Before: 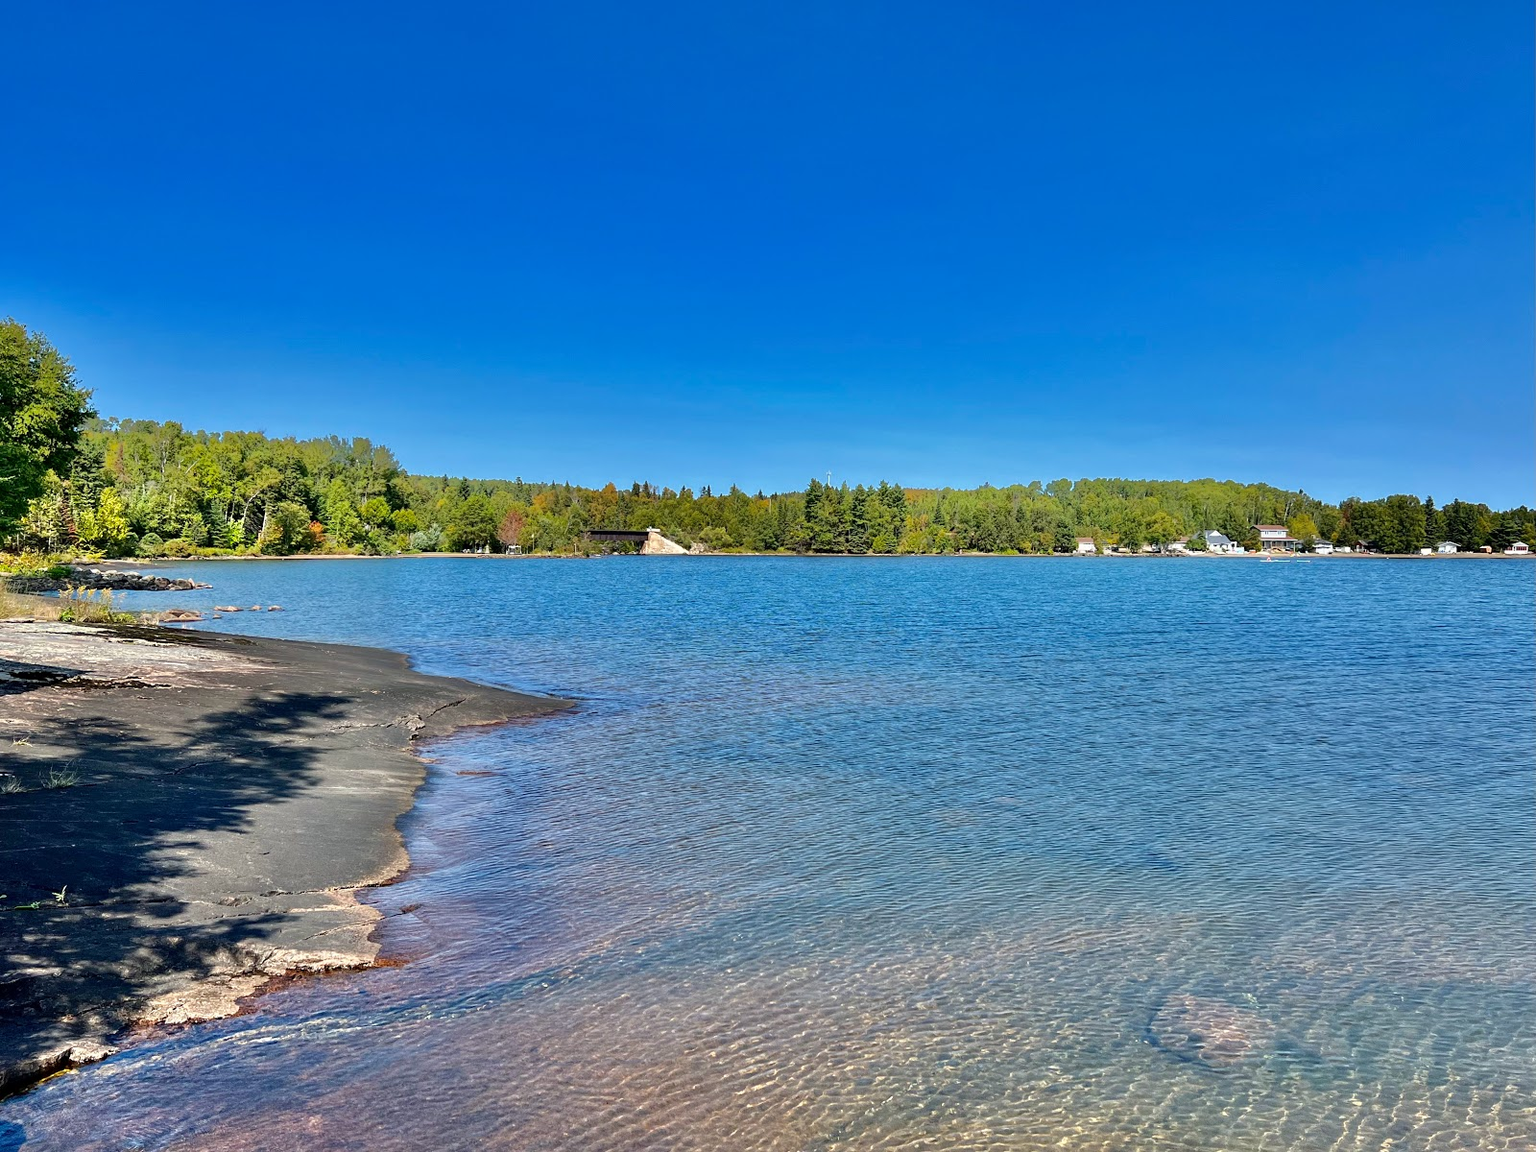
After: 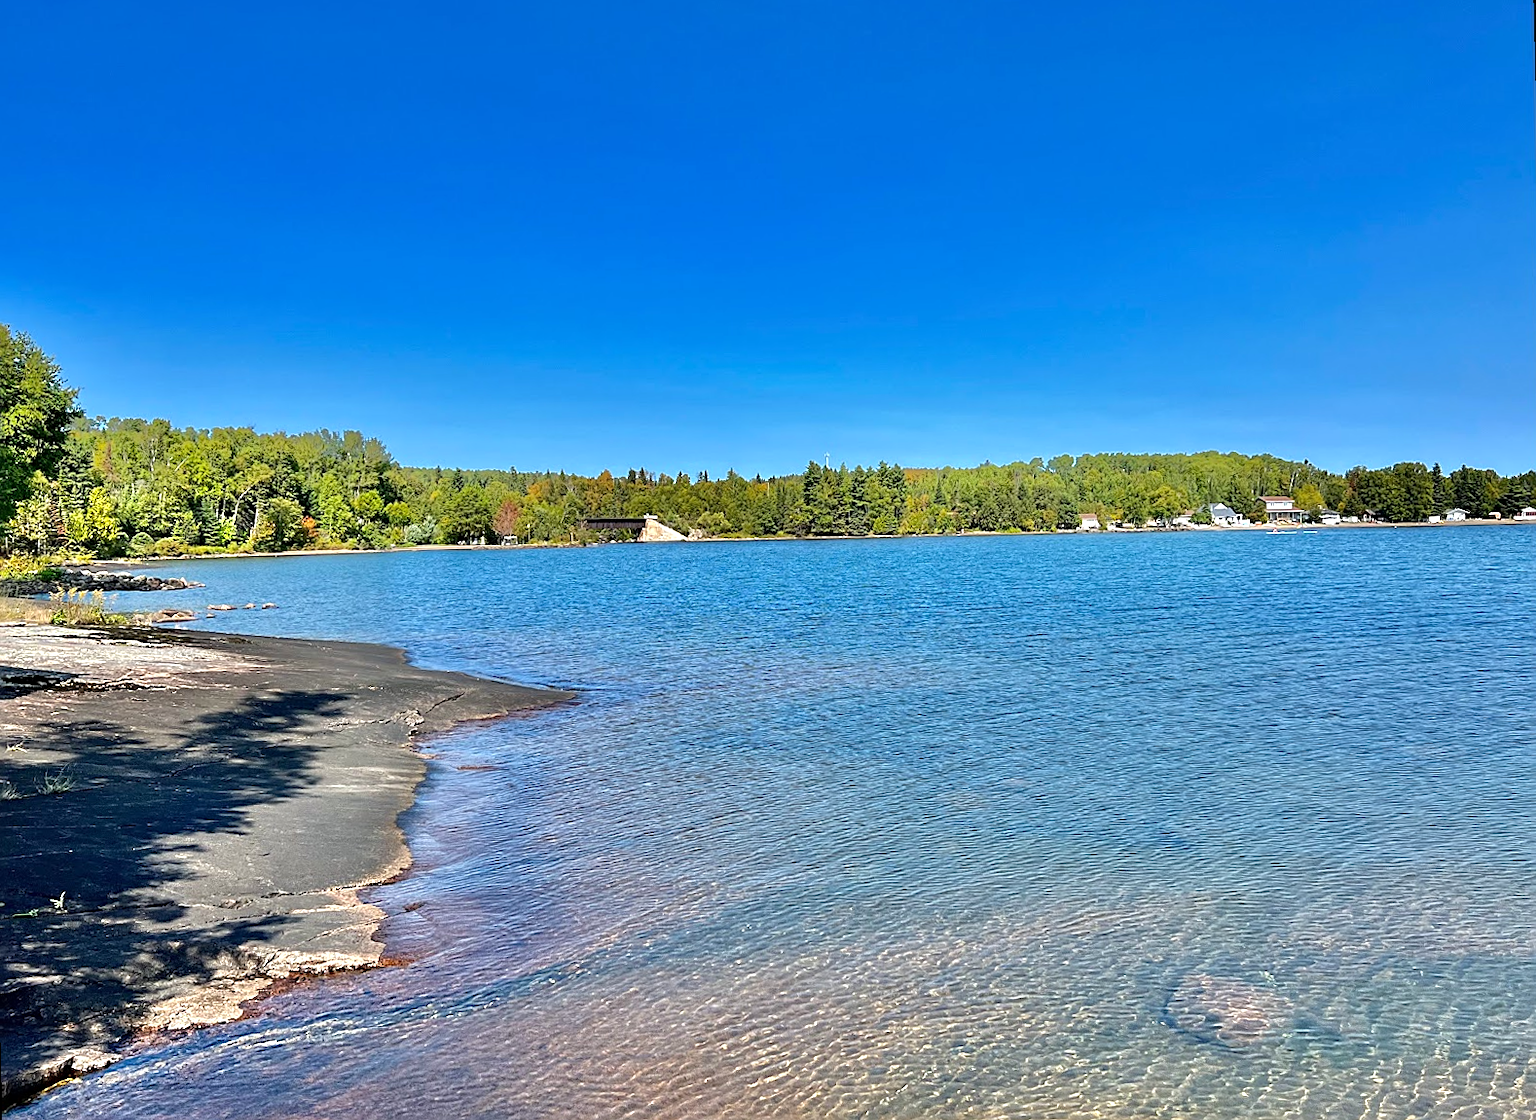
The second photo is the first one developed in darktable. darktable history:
rotate and perspective: rotation -1.42°, crop left 0.016, crop right 0.984, crop top 0.035, crop bottom 0.965
sharpen: on, module defaults
exposure: exposure 0.3 EV, compensate highlight preservation false
